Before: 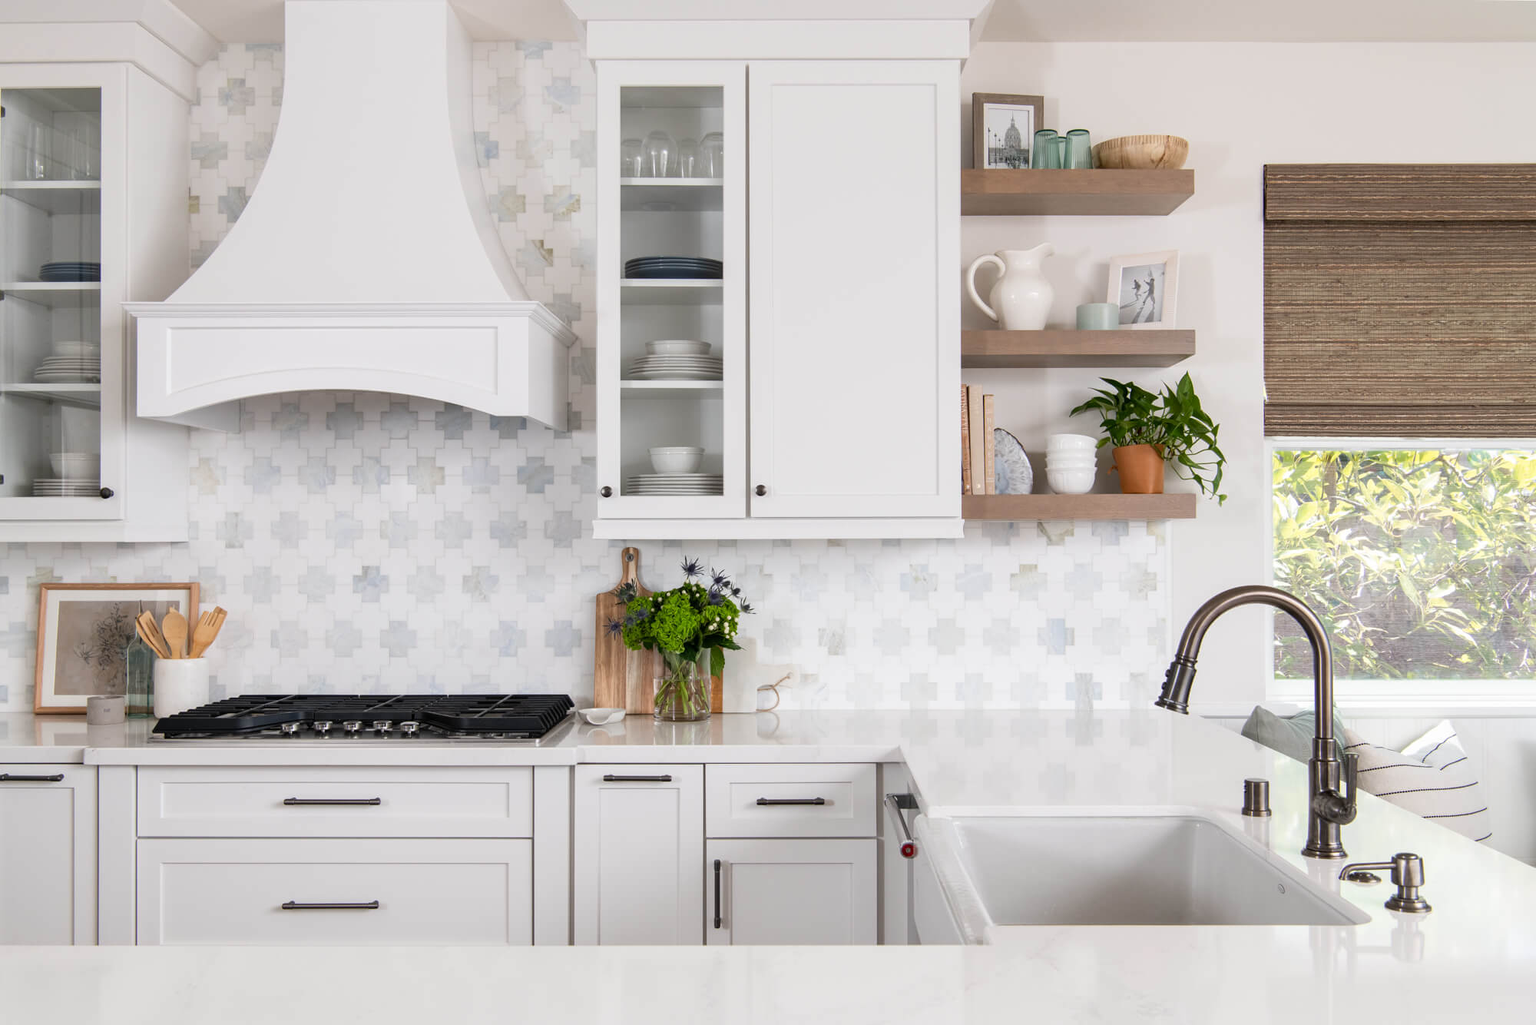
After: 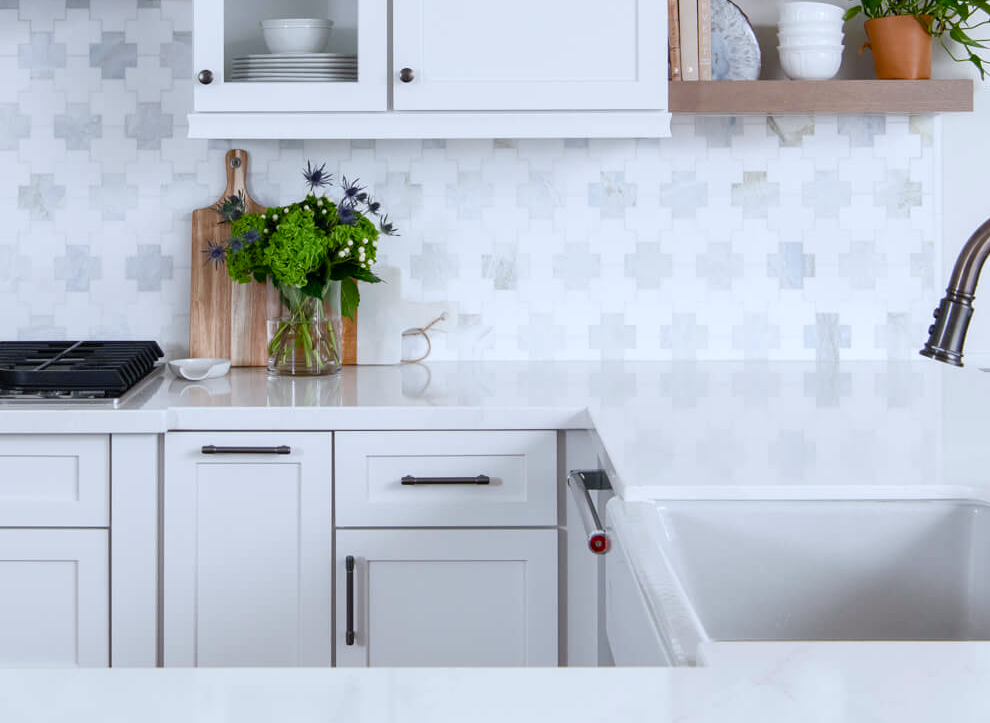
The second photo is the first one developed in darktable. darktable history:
color balance rgb: perceptual saturation grading › global saturation 20%, perceptual saturation grading › highlights -50.193%, perceptual saturation grading › shadows 30.98%
crop: left 29.218%, top 42.263%, right 21.269%, bottom 3.512%
color calibration: x 0.37, y 0.382, temperature 4314.39 K
